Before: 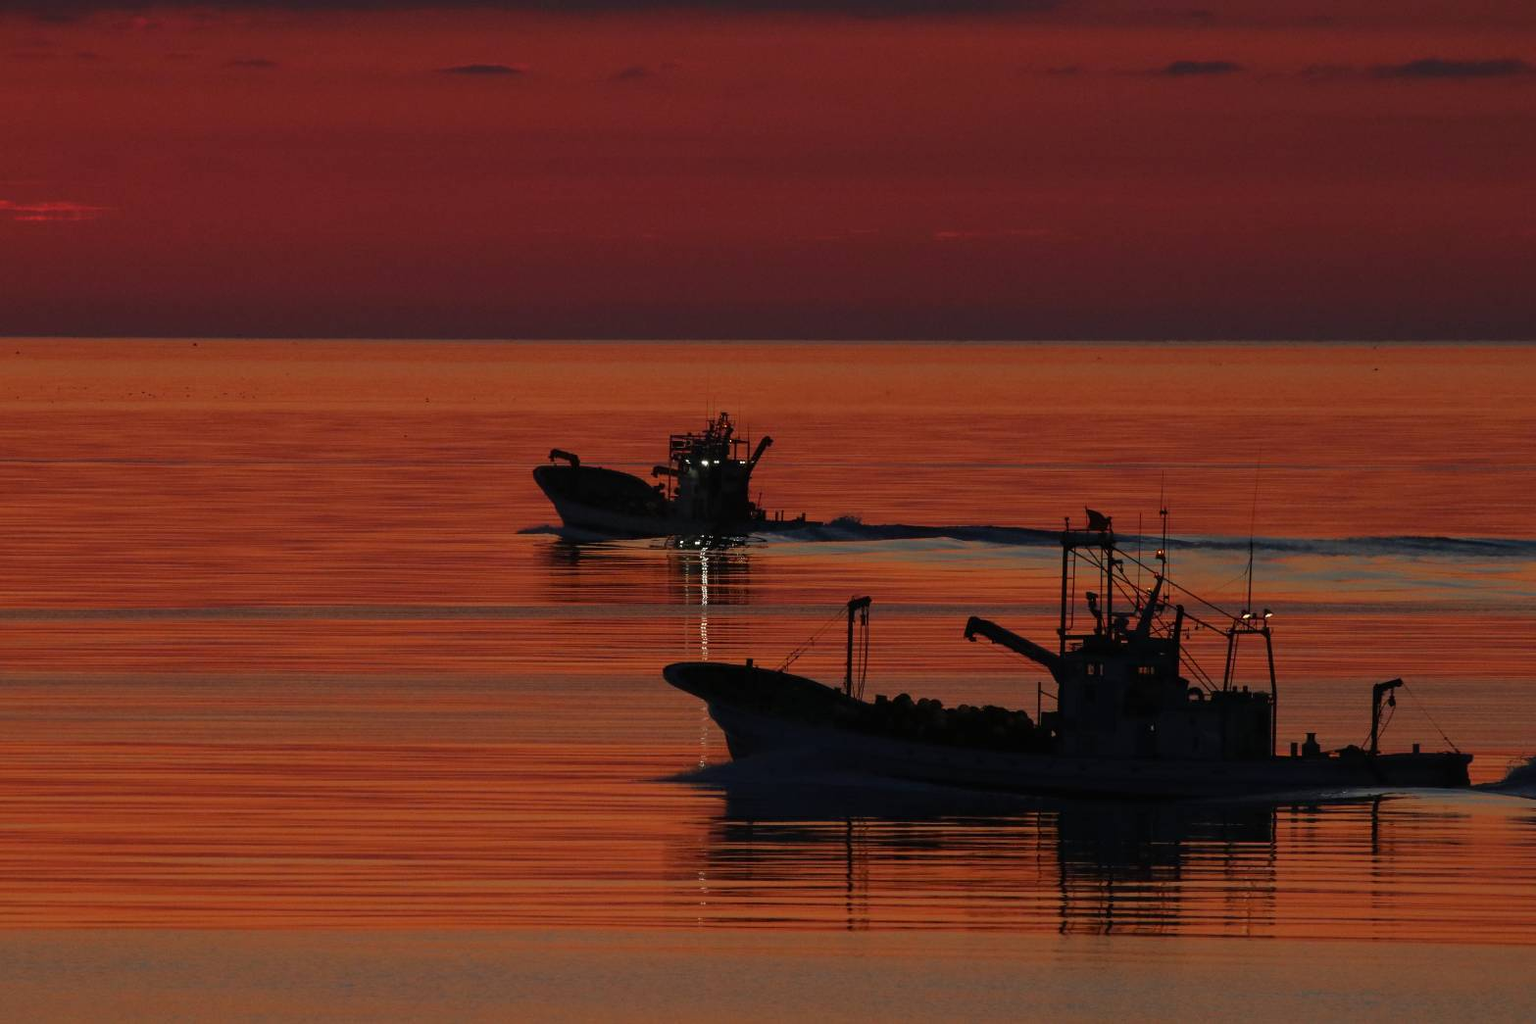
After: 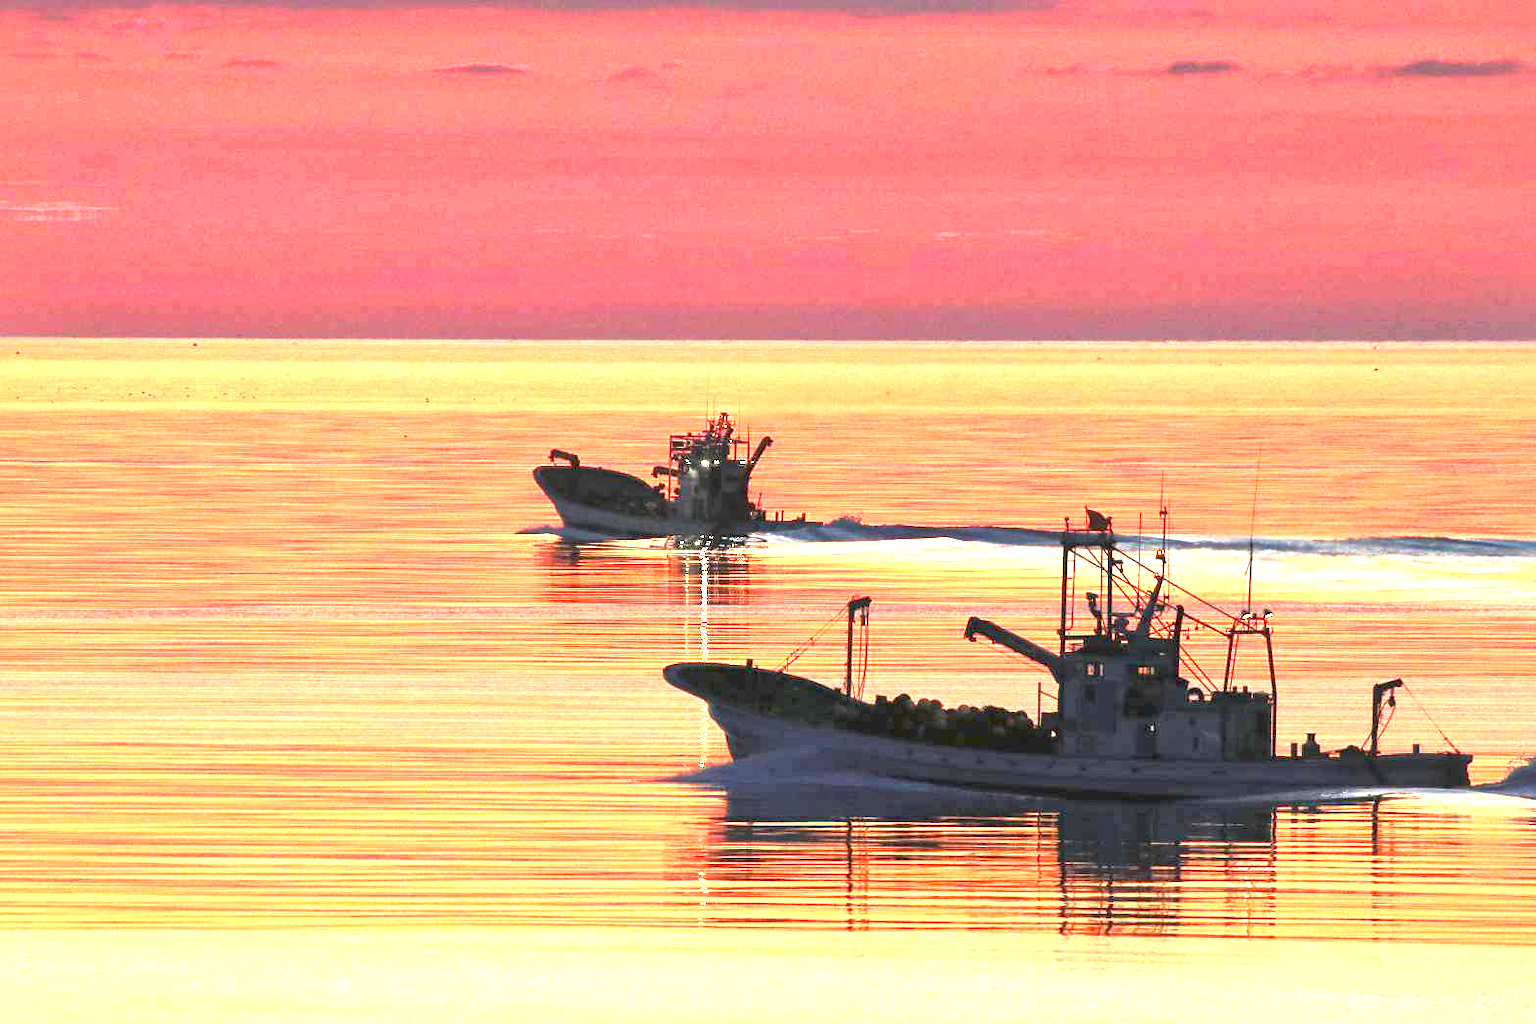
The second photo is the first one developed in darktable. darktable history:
local contrast: mode bilateral grid, contrast 19, coarseness 51, detail 161%, midtone range 0.2
exposure: black level correction 0, exposure 3.96 EV, compensate highlight preservation false
